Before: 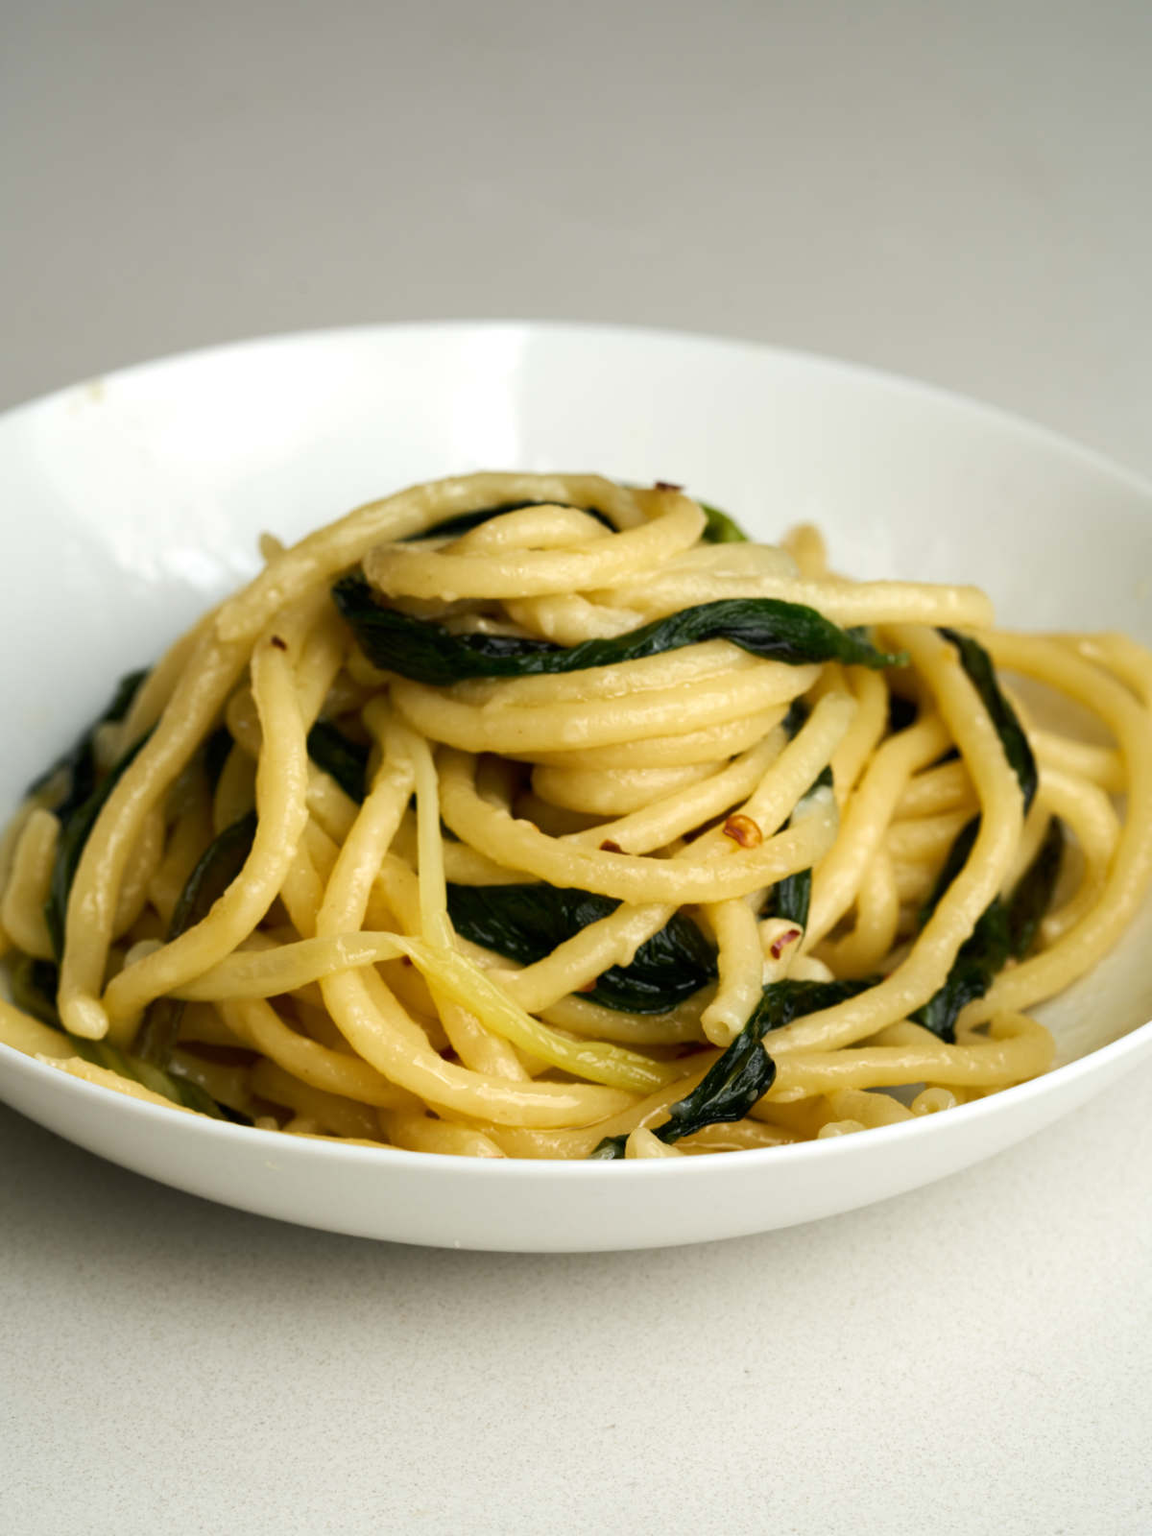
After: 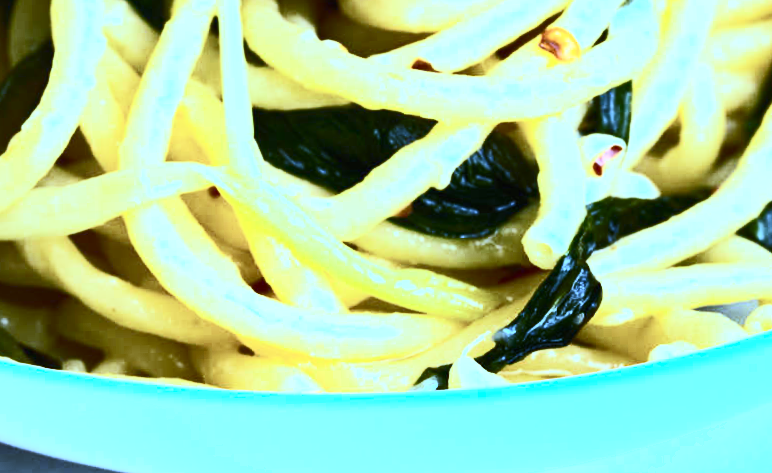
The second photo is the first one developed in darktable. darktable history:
exposure: black level correction 0, exposure 0.95 EV, compensate exposure bias true, compensate highlight preservation false
crop: left 18.091%, top 51.13%, right 17.525%, bottom 16.85%
rotate and perspective: rotation -2°, crop left 0.022, crop right 0.978, crop top 0.049, crop bottom 0.951
white balance: red 0.766, blue 1.537
contrast brightness saturation: contrast 0.62, brightness 0.34, saturation 0.14
shadows and highlights: shadows 52.34, highlights -28.23, soften with gaussian
color correction: highlights a* -2.24, highlights b* -18.1
